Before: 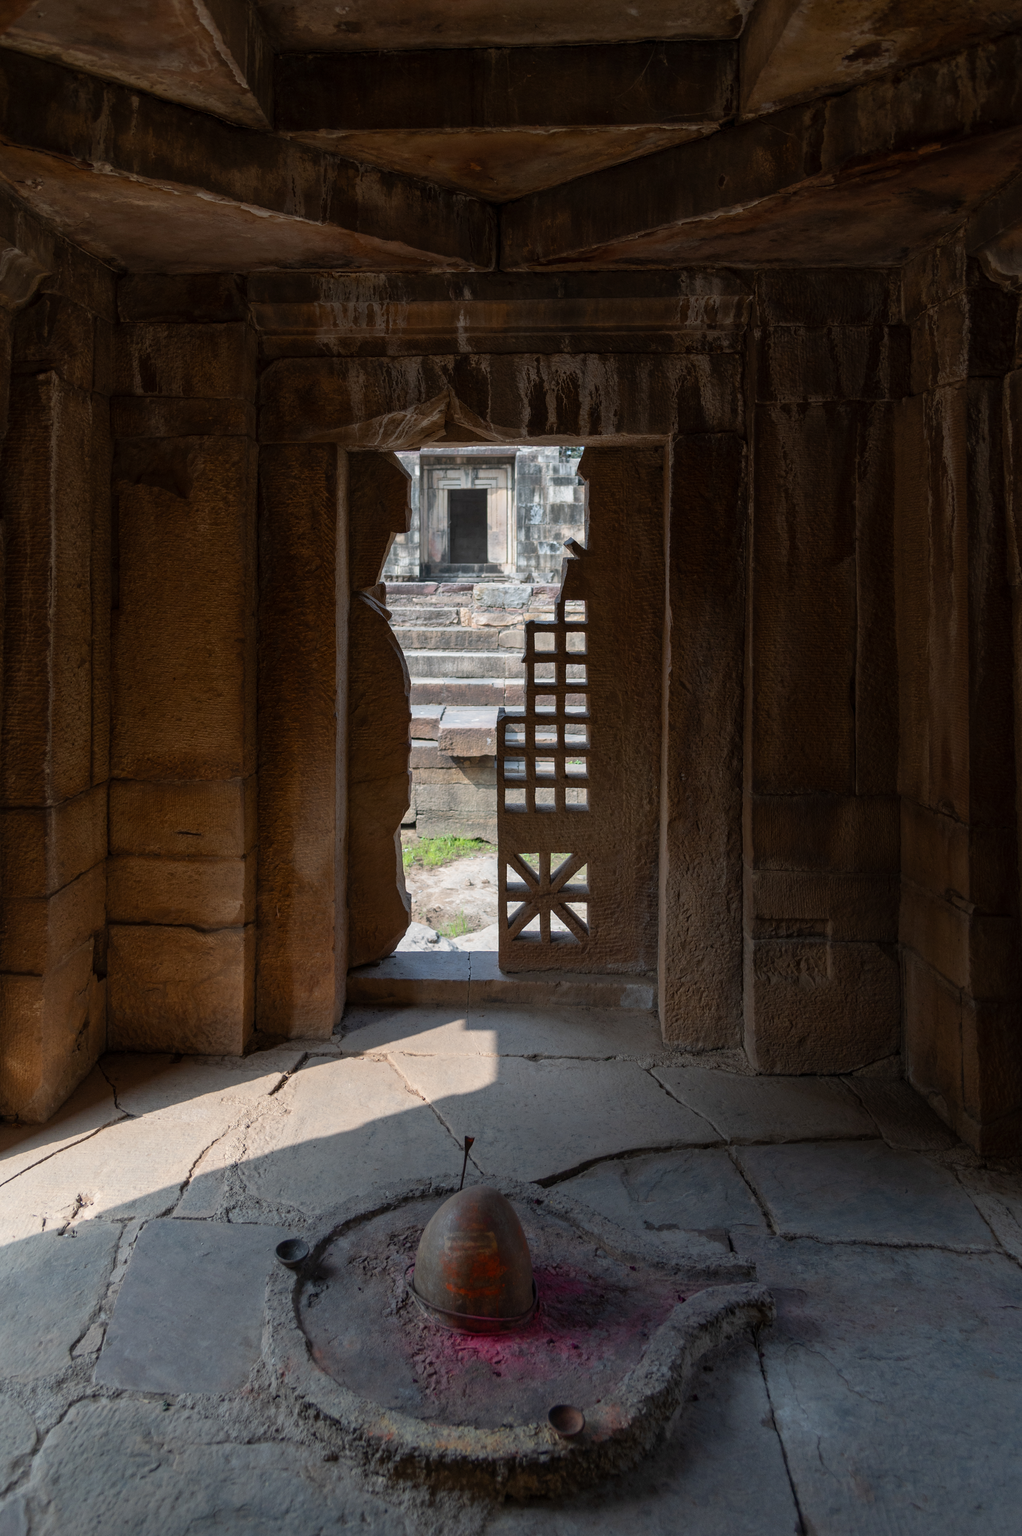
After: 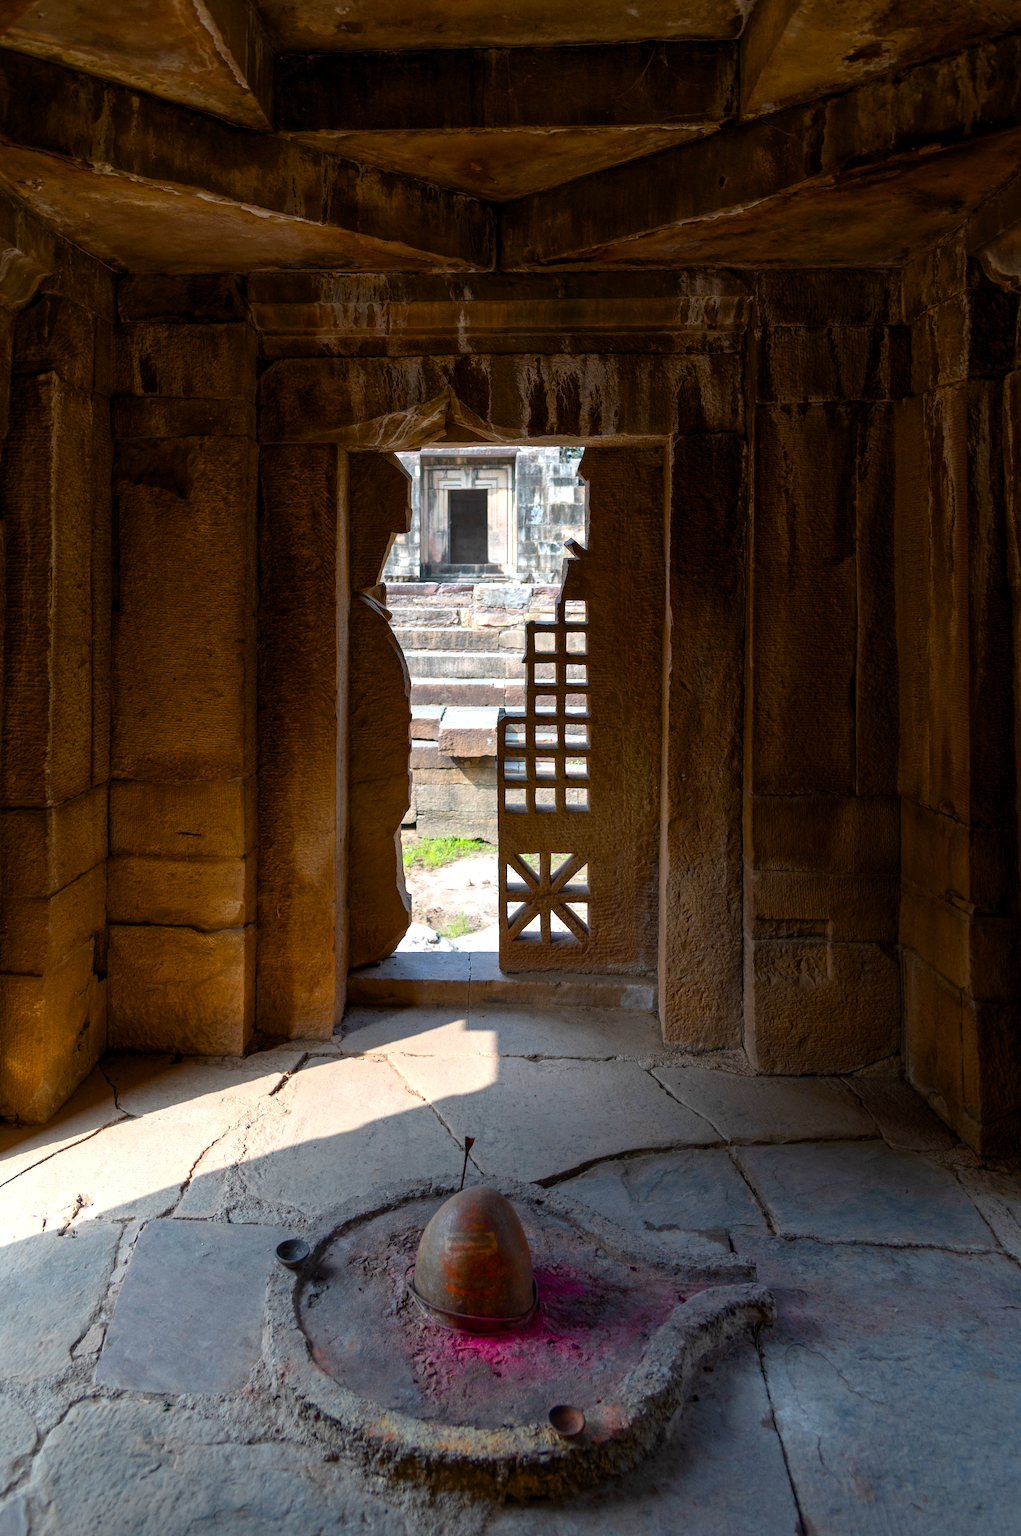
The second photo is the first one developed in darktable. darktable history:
color balance rgb: shadows lift › luminance -20.295%, global offset › luminance -0.273%, global offset › hue 260.69°, linear chroma grading › global chroma 1.125%, linear chroma grading › mid-tones -0.954%, perceptual saturation grading › global saturation 20%, perceptual saturation grading › highlights 2.326%, perceptual saturation grading › shadows 49.24%
exposure: black level correction 0, exposure 0.691 EV, compensate highlight preservation false
